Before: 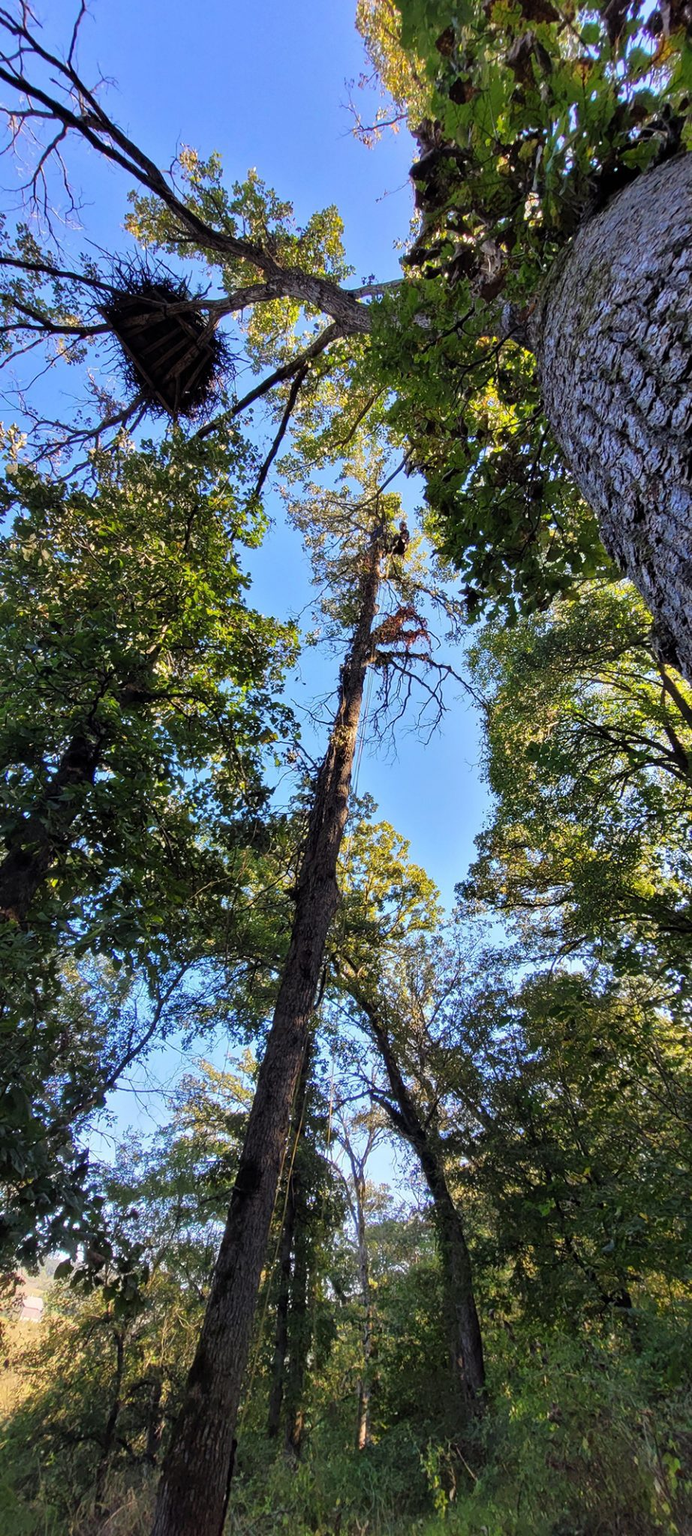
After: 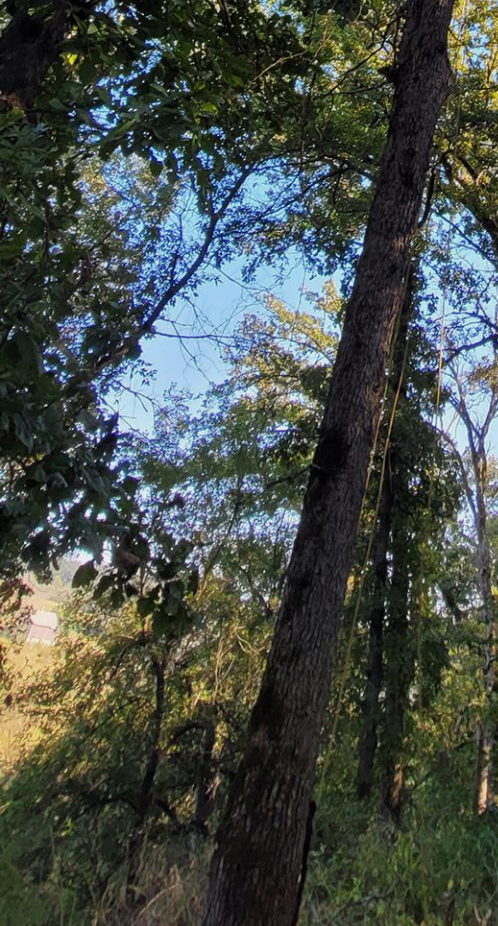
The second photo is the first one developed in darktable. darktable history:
crop and rotate: top 54.612%, right 45.882%, bottom 0.144%
exposure: exposure -0.176 EV, compensate highlight preservation false
